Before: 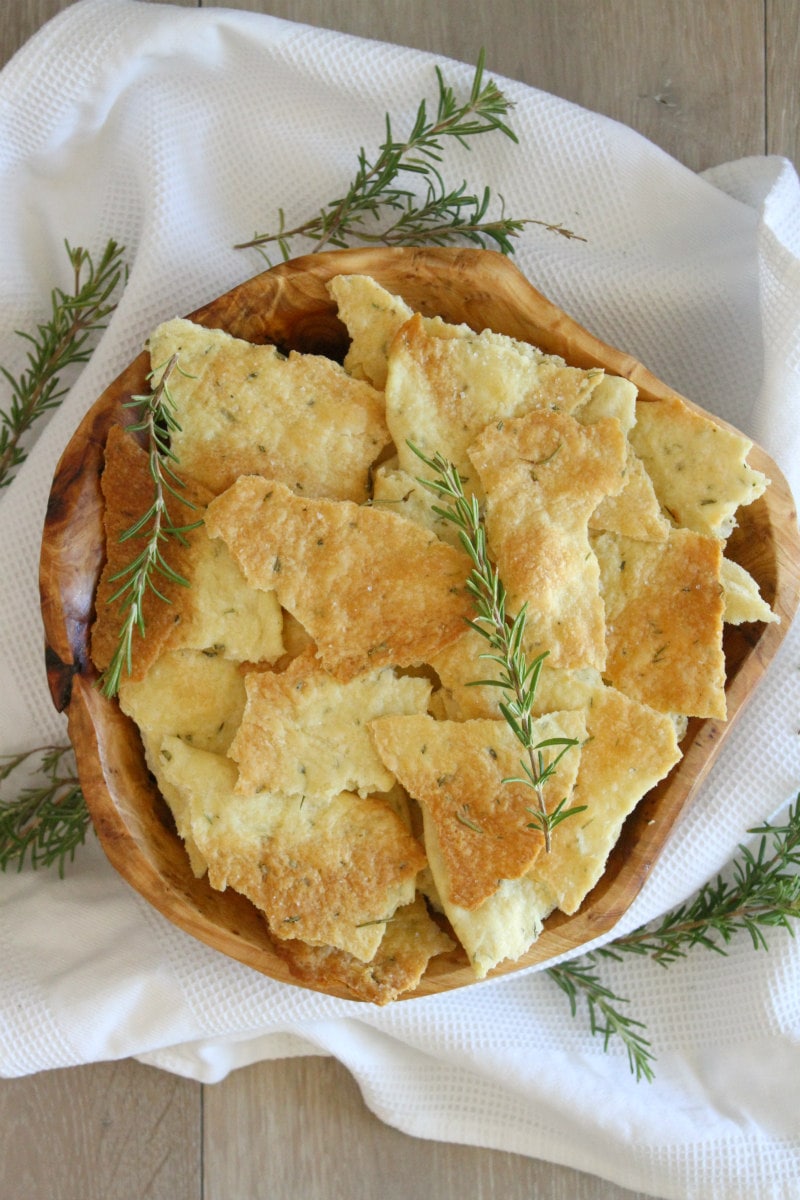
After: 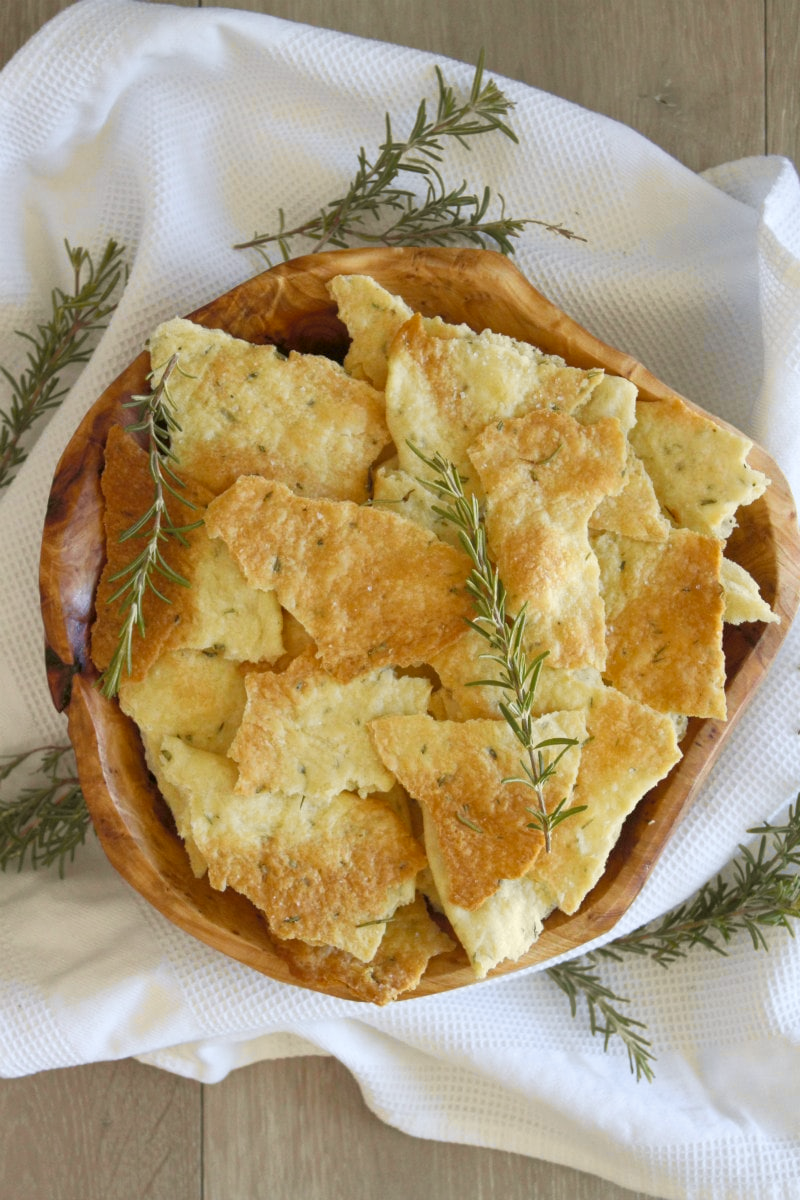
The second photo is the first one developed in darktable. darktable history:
tone curve: curves: ch0 [(0, 0) (0.15, 0.17) (0.452, 0.437) (0.611, 0.588) (0.751, 0.749) (1, 1)]; ch1 [(0, 0) (0.325, 0.327) (0.412, 0.45) (0.453, 0.484) (0.5, 0.501) (0.541, 0.55) (0.617, 0.612) (0.695, 0.697) (1, 1)]; ch2 [(0, 0) (0.386, 0.397) (0.452, 0.459) (0.505, 0.498) (0.524, 0.547) (0.574, 0.566) (0.633, 0.641) (1, 1)], color space Lab, independent channels, preserve colors none
